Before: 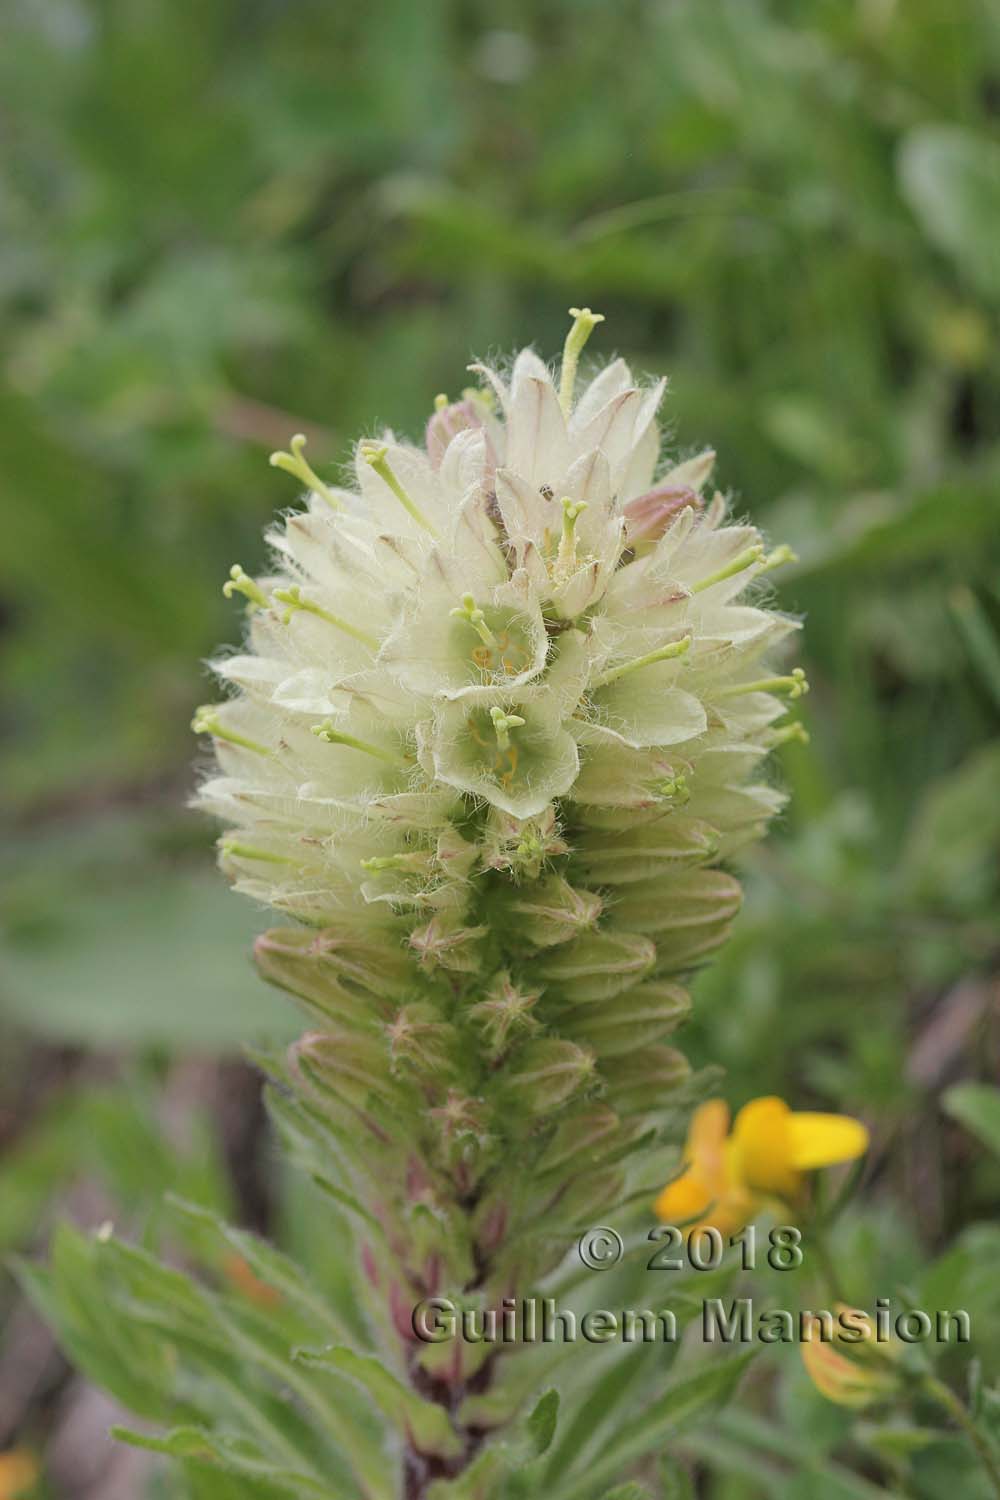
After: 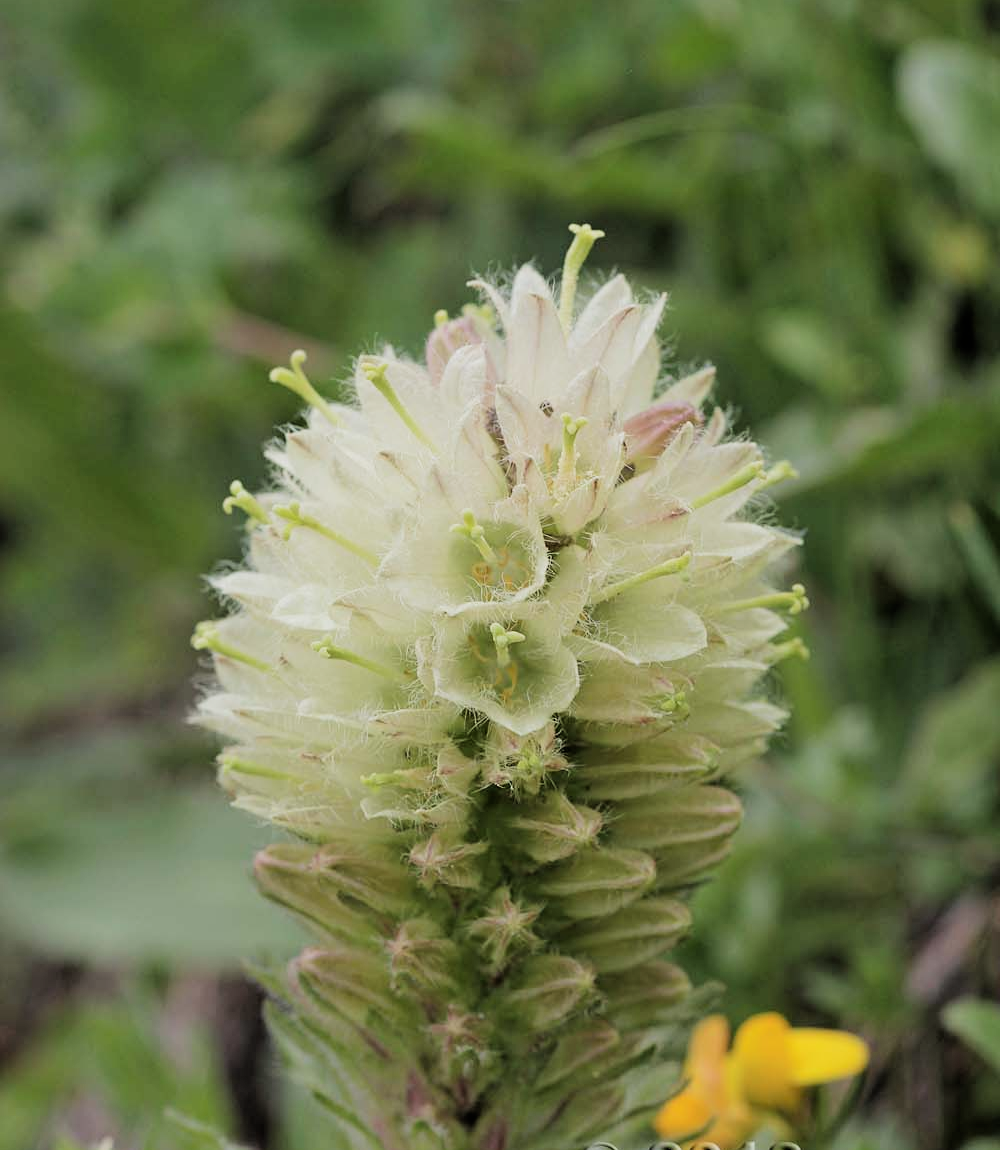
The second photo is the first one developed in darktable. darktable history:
crop: top 5.667%, bottom 17.637%
filmic rgb: black relative exposure -5 EV, white relative exposure 3.5 EV, hardness 3.19, contrast 1.3, highlights saturation mix -50%
